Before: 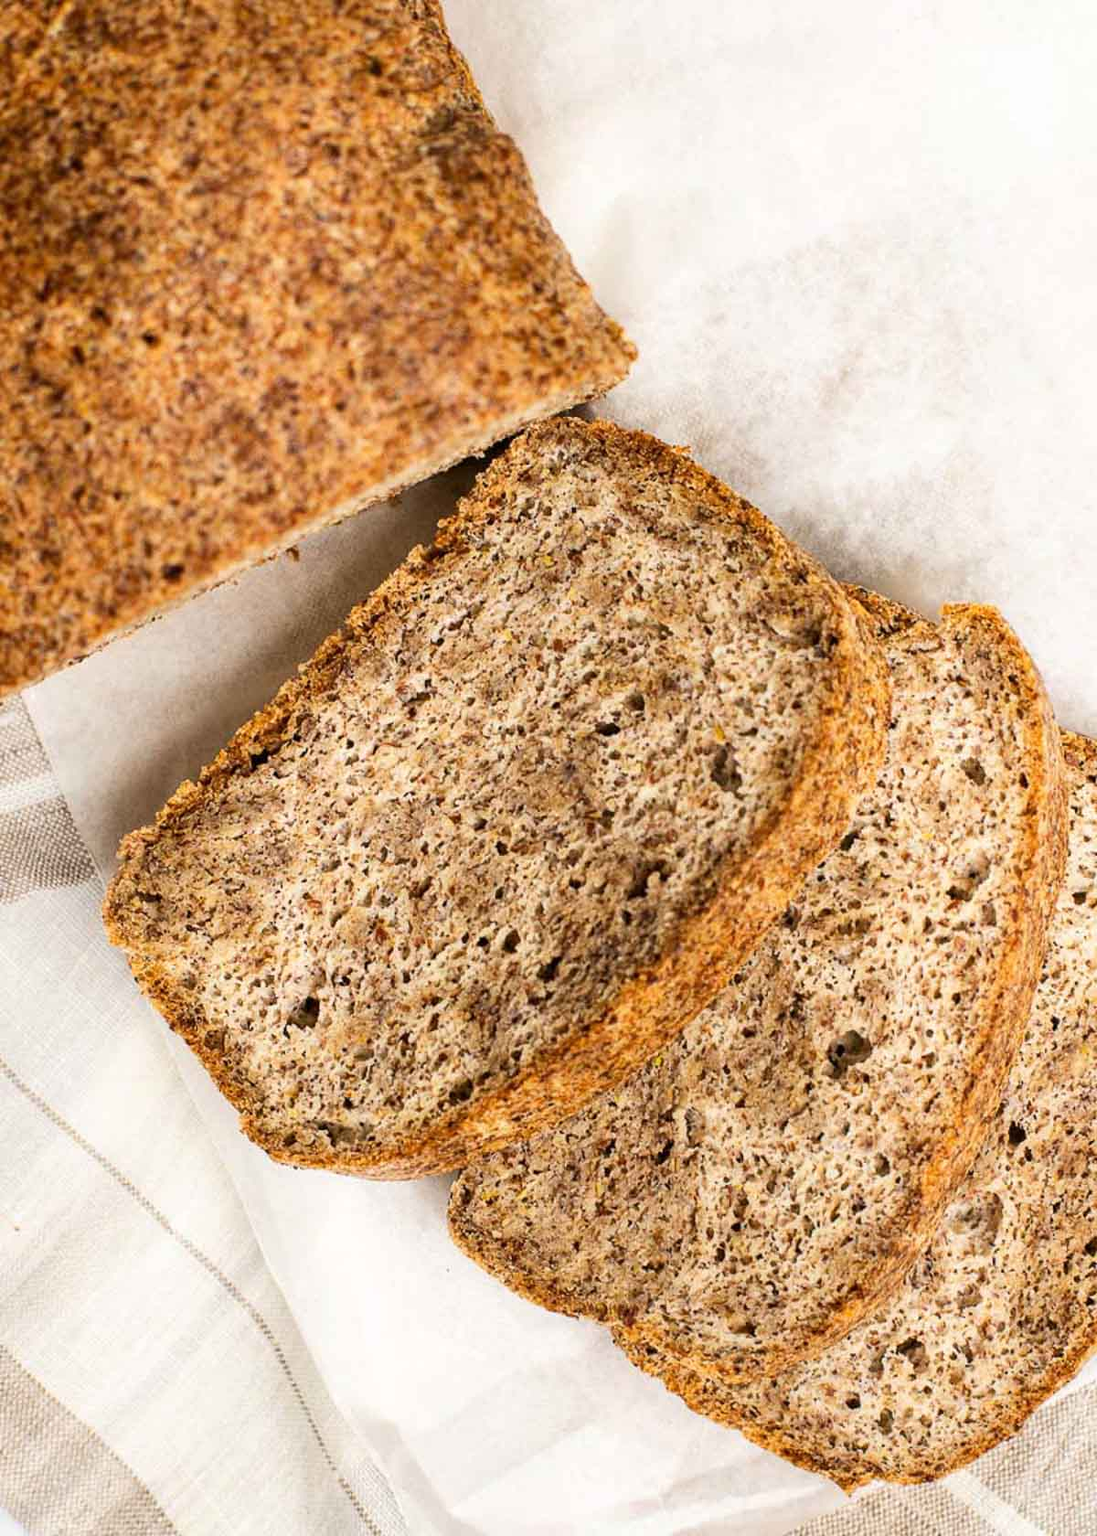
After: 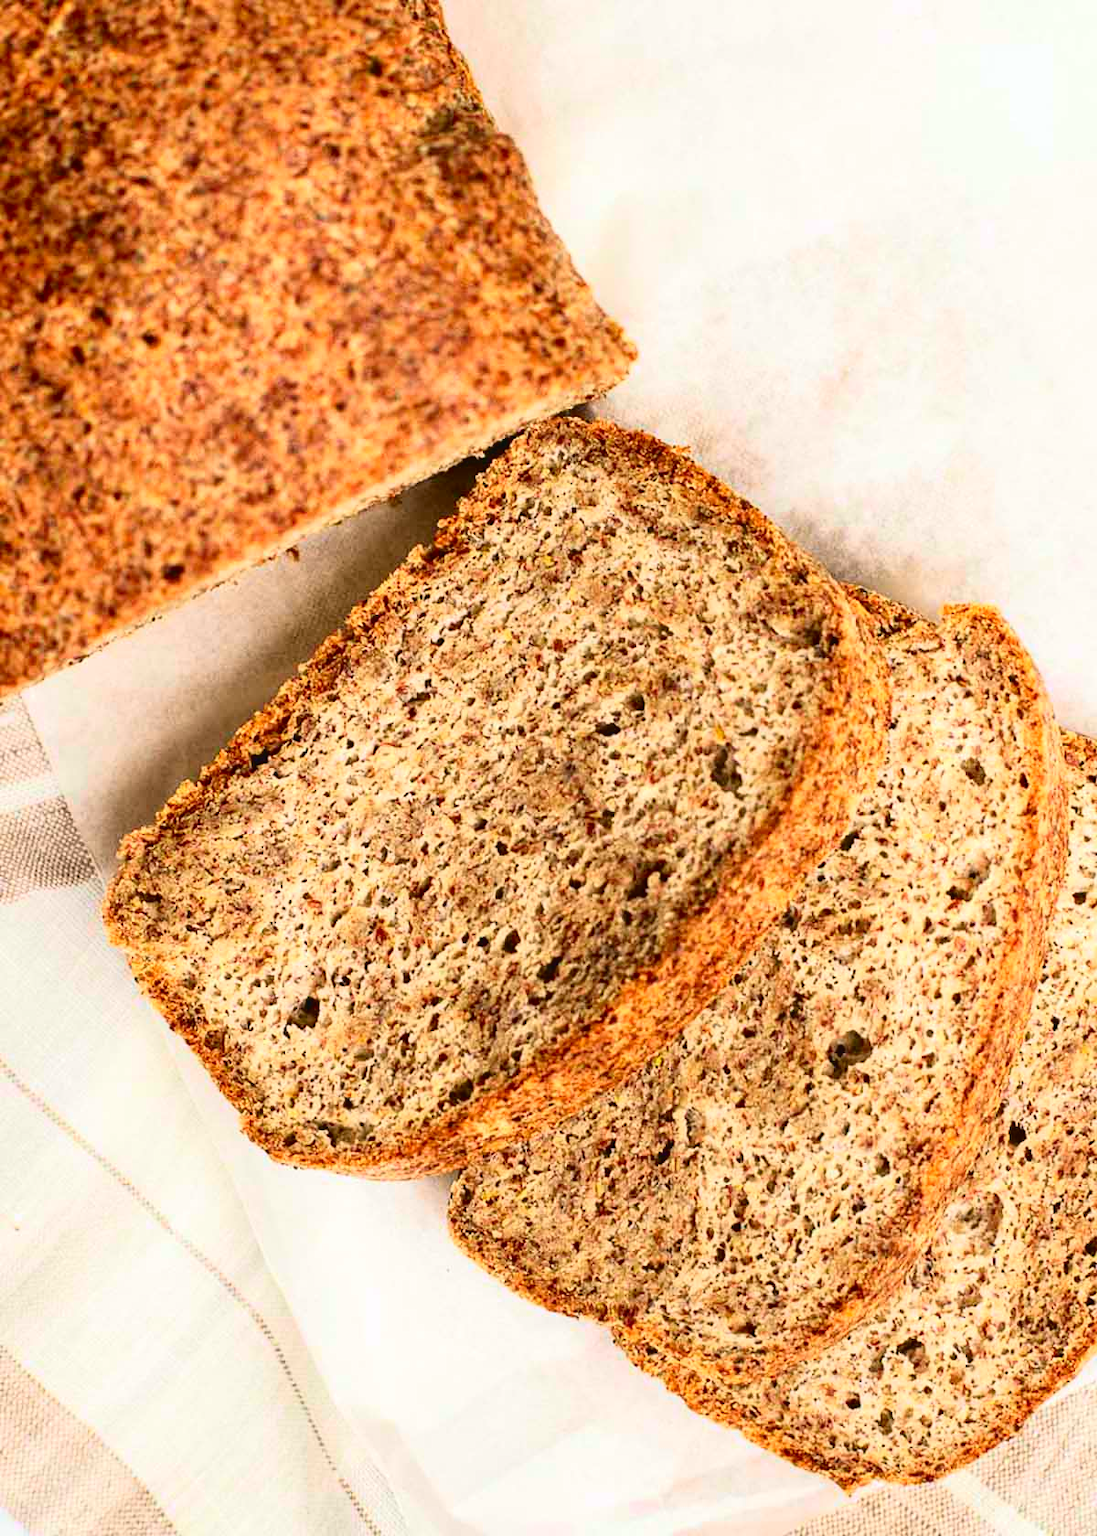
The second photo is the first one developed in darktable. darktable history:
tone curve: curves: ch0 [(0.001, 0.034) (0.115, 0.093) (0.251, 0.232) (0.382, 0.397) (0.652, 0.719) (0.802, 0.876) (1, 0.998)]; ch1 [(0, 0) (0.384, 0.324) (0.472, 0.466) (0.504, 0.5) (0.517, 0.533) (0.547, 0.564) (0.582, 0.628) (0.657, 0.727) (1, 1)]; ch2 [(0, 0) (0.278, 0.232) (0.5, 0.5) (0.531, 0.552) (0.61, 0.653) (1, 1)], color space Lab, independent channels, preserve colors none
